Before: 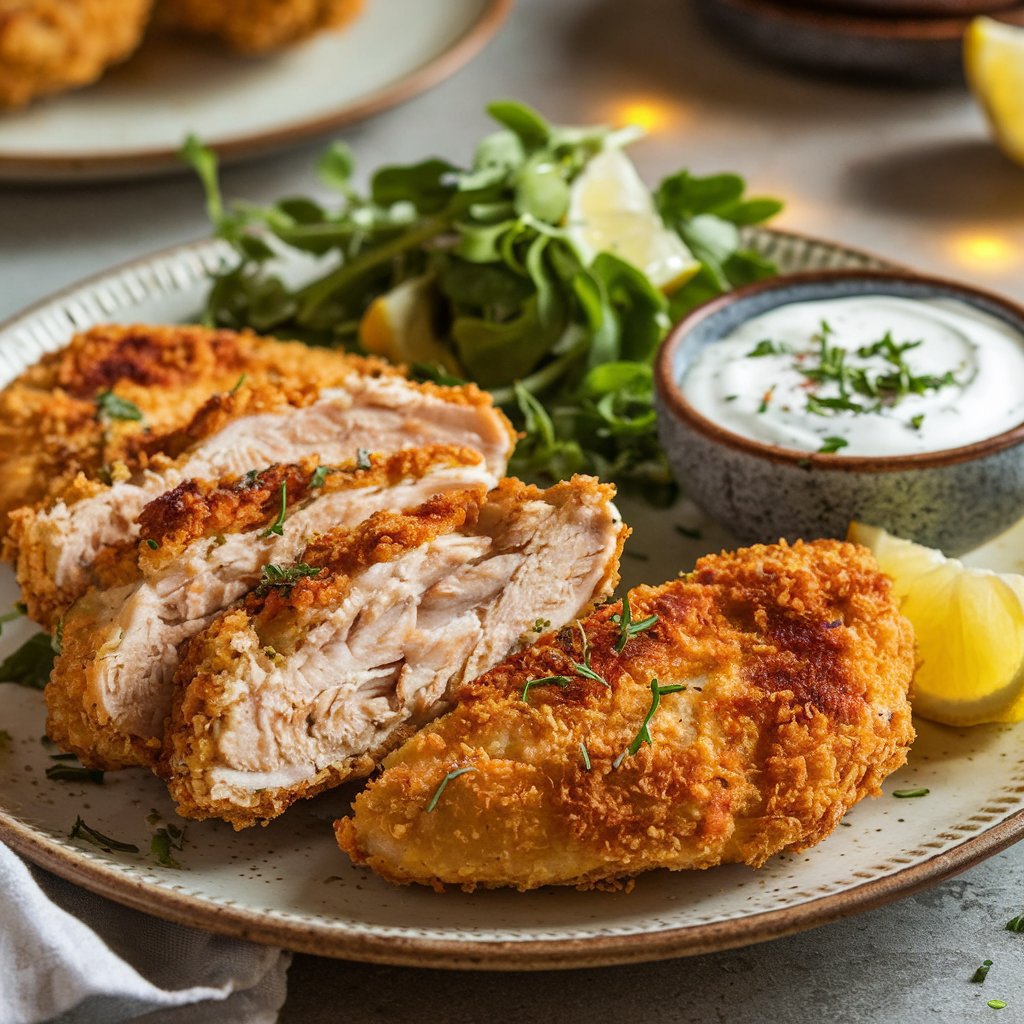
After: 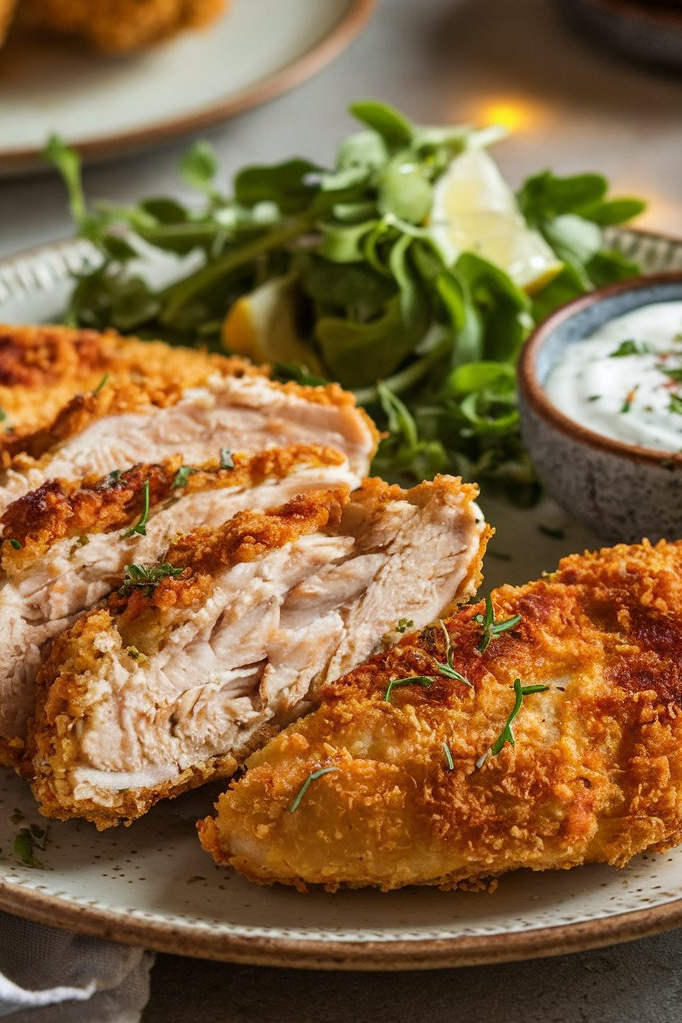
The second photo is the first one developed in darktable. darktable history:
crop and rotate: left 13.462%, right 19.885%
